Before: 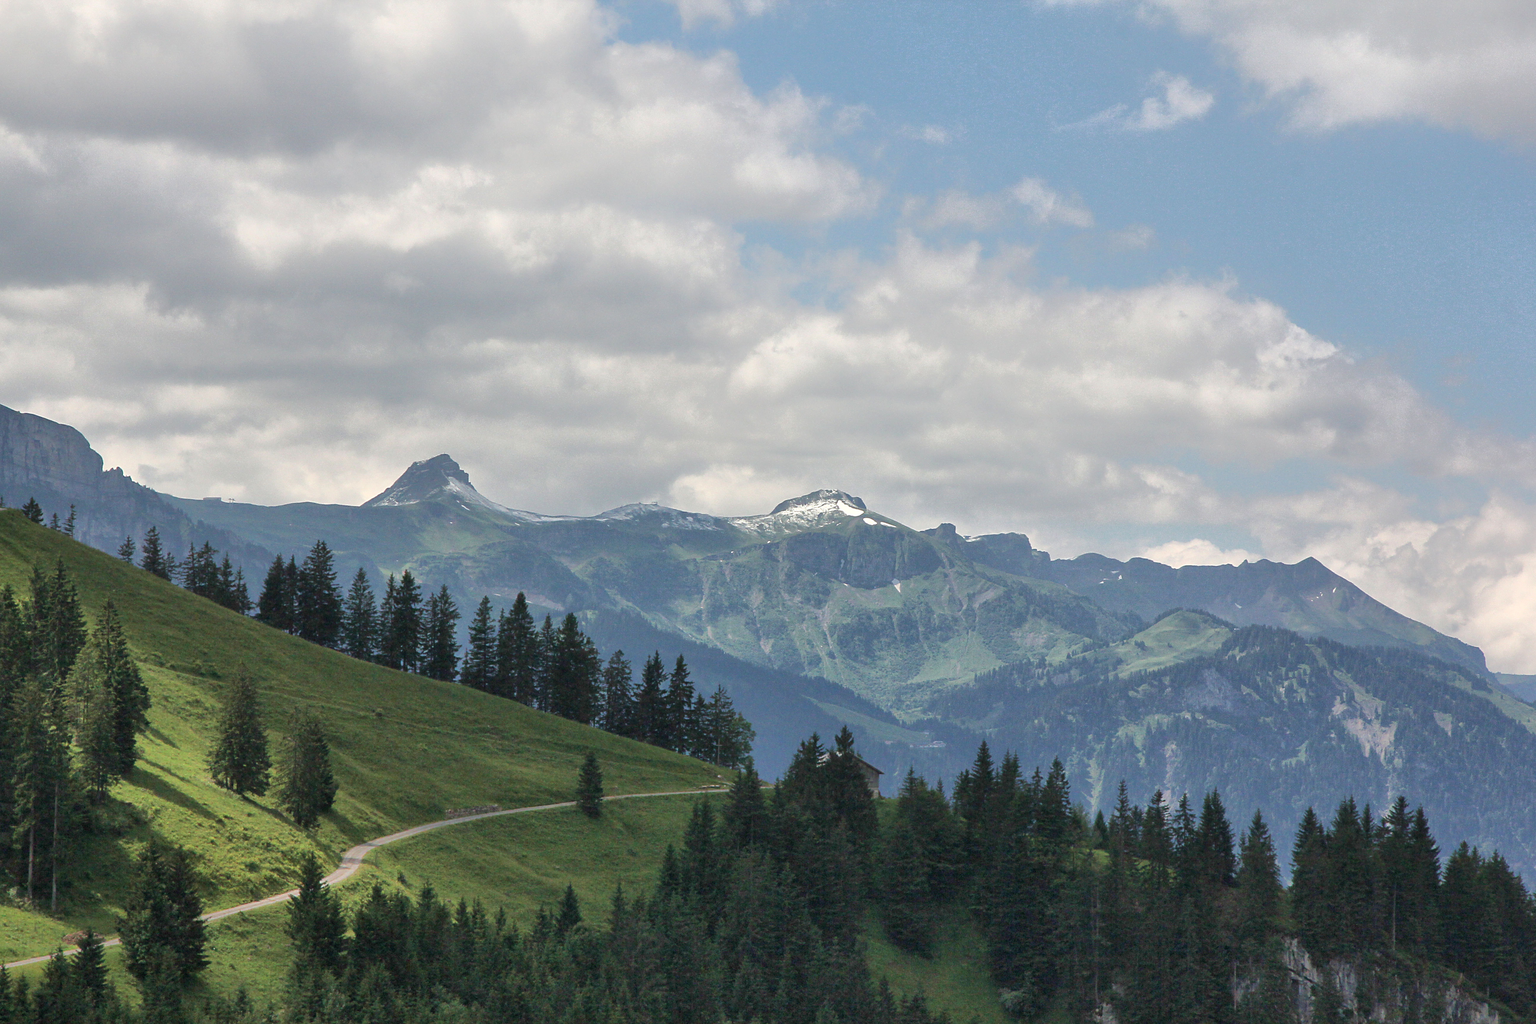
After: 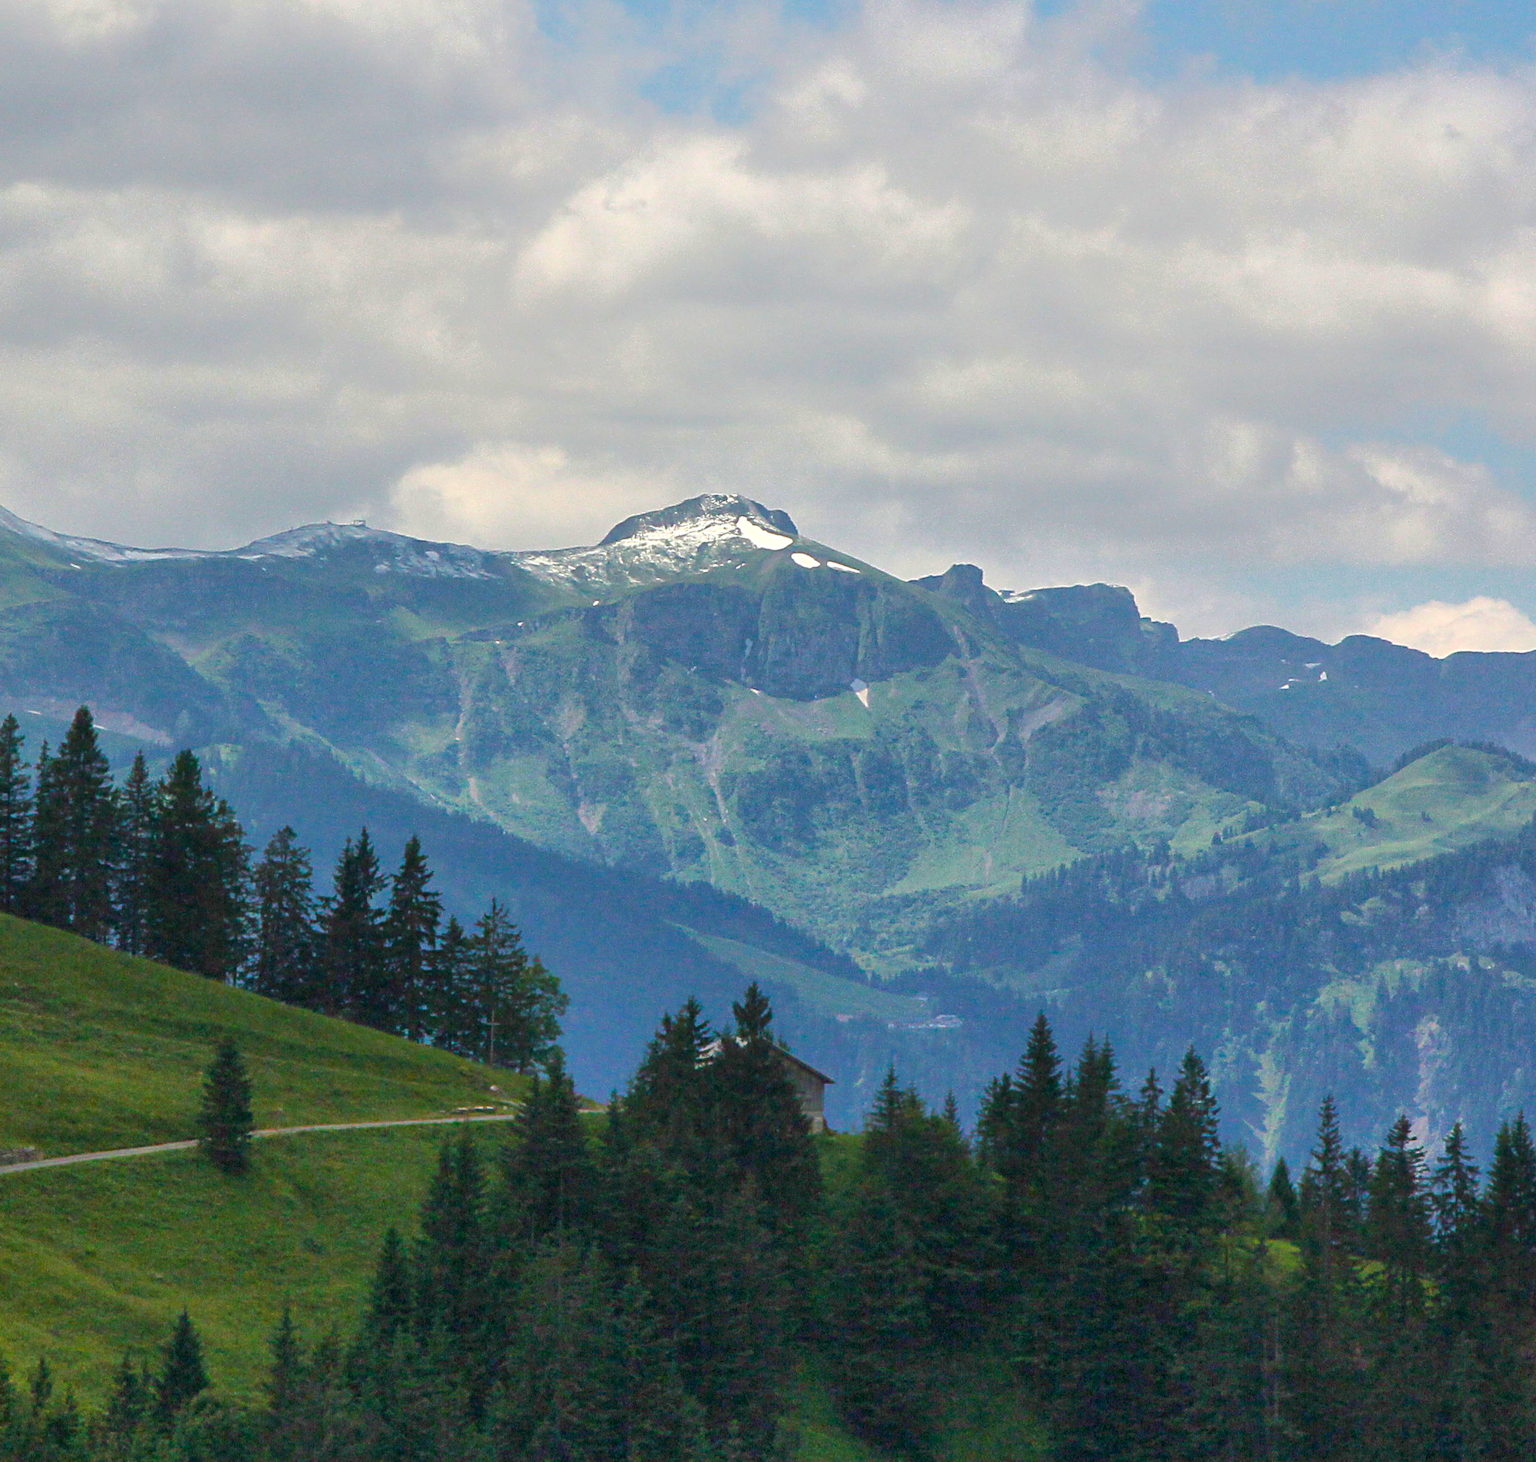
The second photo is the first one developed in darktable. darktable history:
crop: left 31.315%, top 24.507%, right 20.347%, bottom 6.462%
contrast brightness saturation: saturation -0.034
color balance rgb: perceptual saturation grading › global saturation 30.547%, global vibrance 39.226%
